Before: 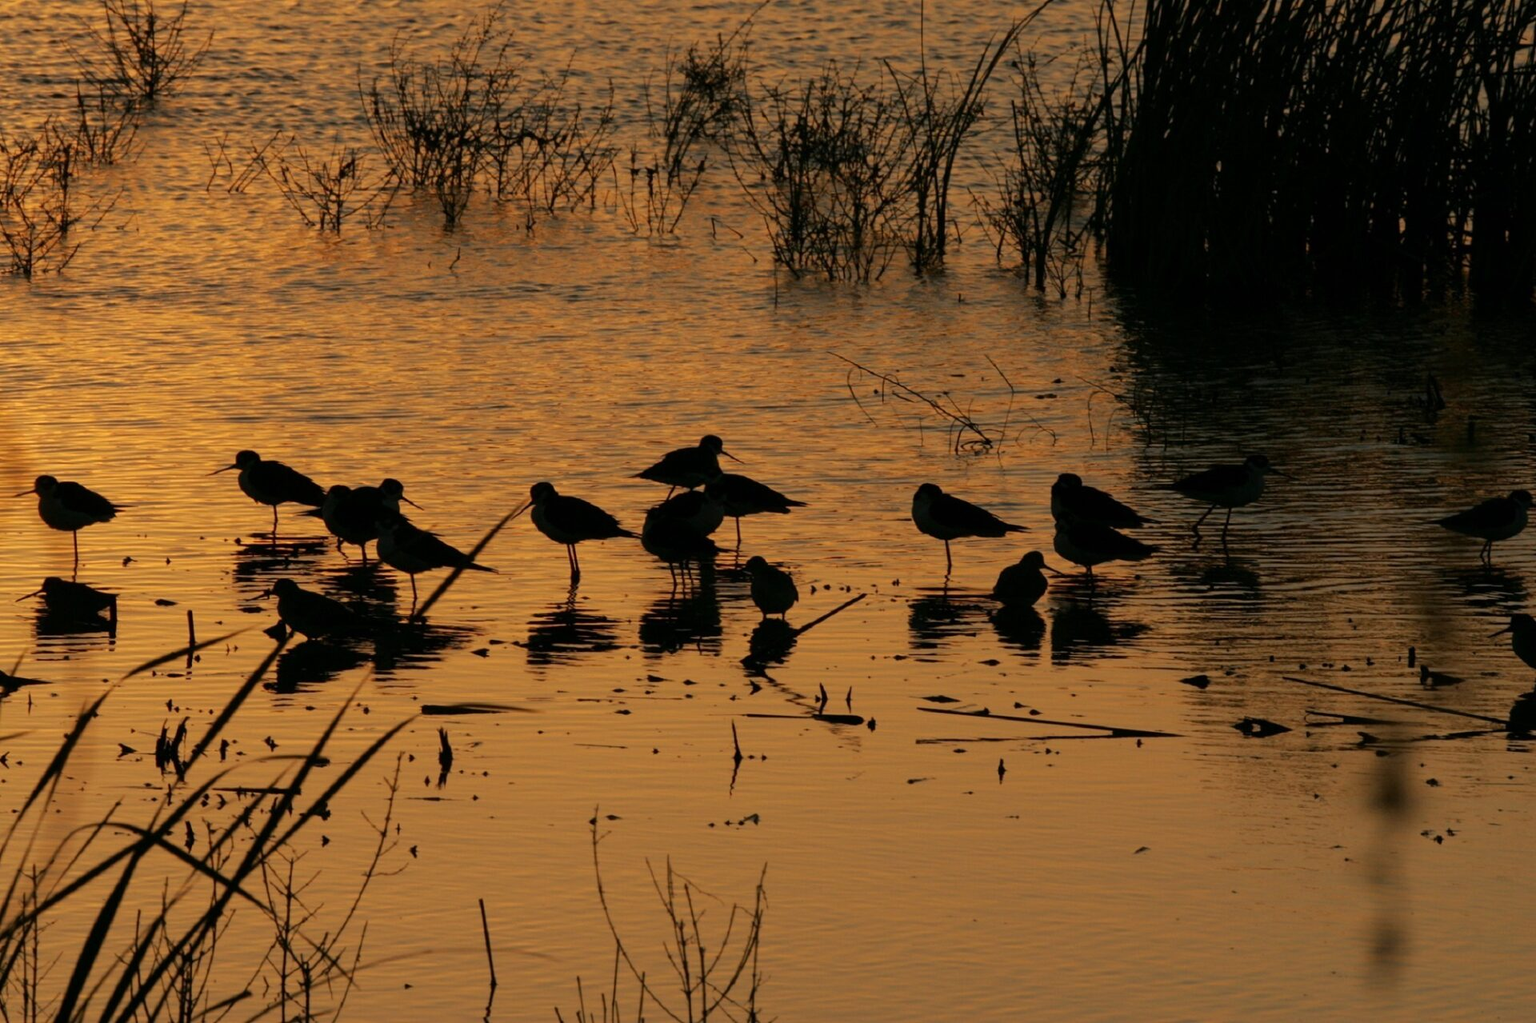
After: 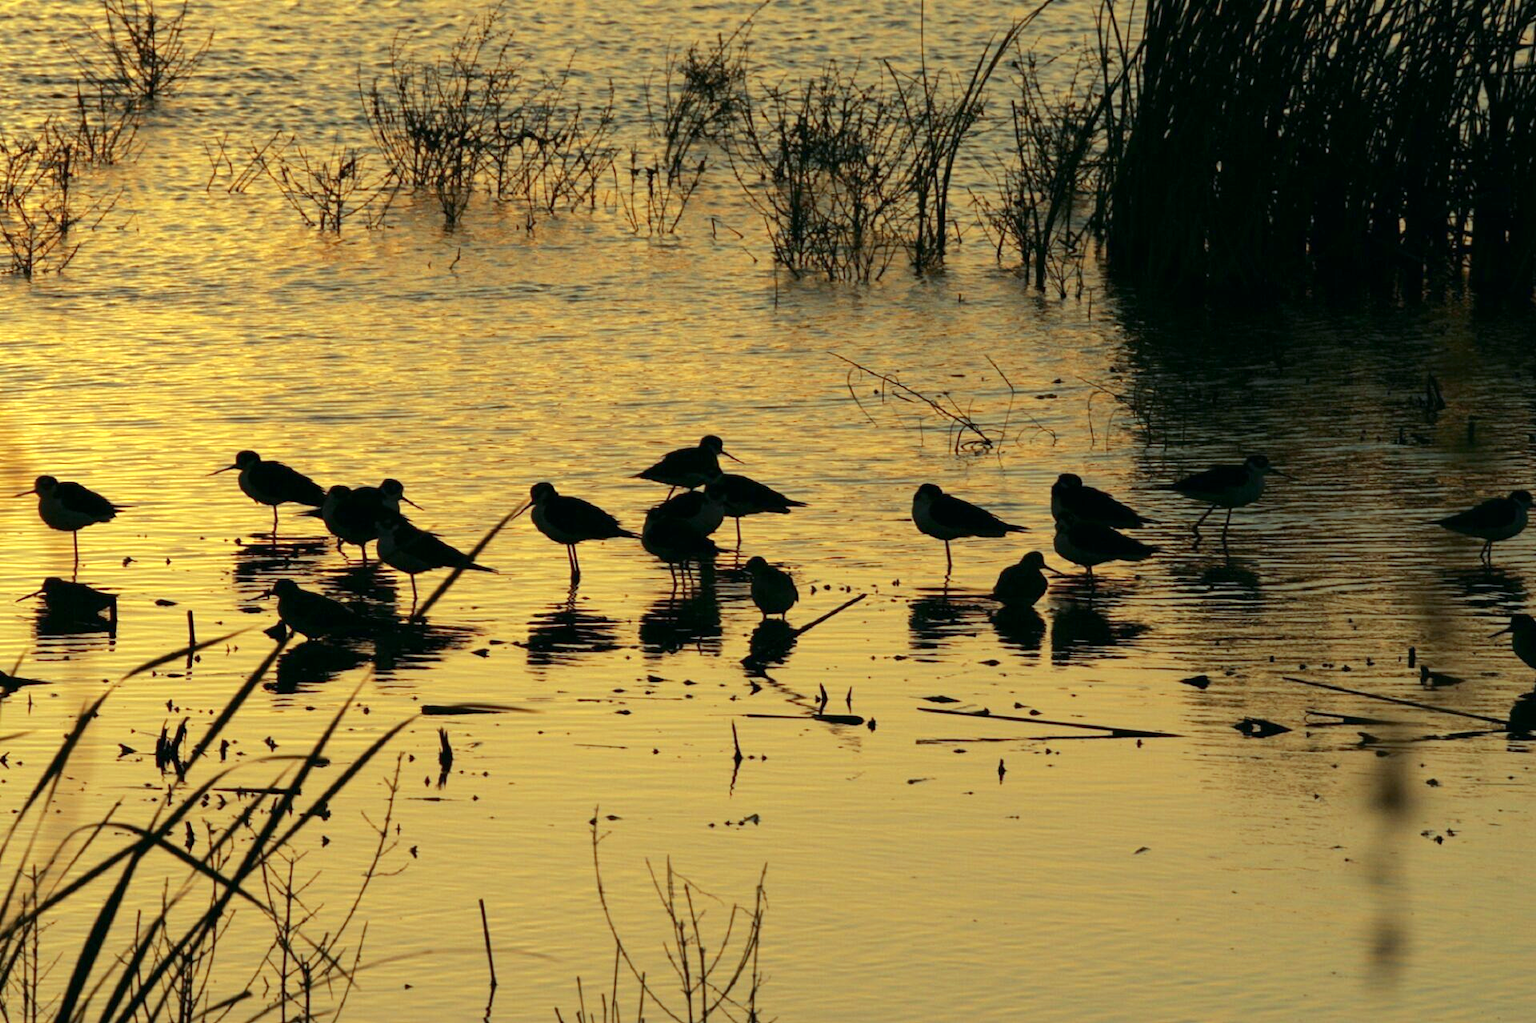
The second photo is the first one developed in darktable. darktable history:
color balance: mode lift, gamma, gain (sRGB), lift [0.997, 0.979, 1.021, 1.011], gamma [1, 1.084, 0.916, 0.998], gain [1, 0.87, 1.13, 1.101], contrast 4.55%, contrast fulcrum 38.24%, output saturation 104.09%
exposure: exposure 1 EV, compensate highlight preservation false
